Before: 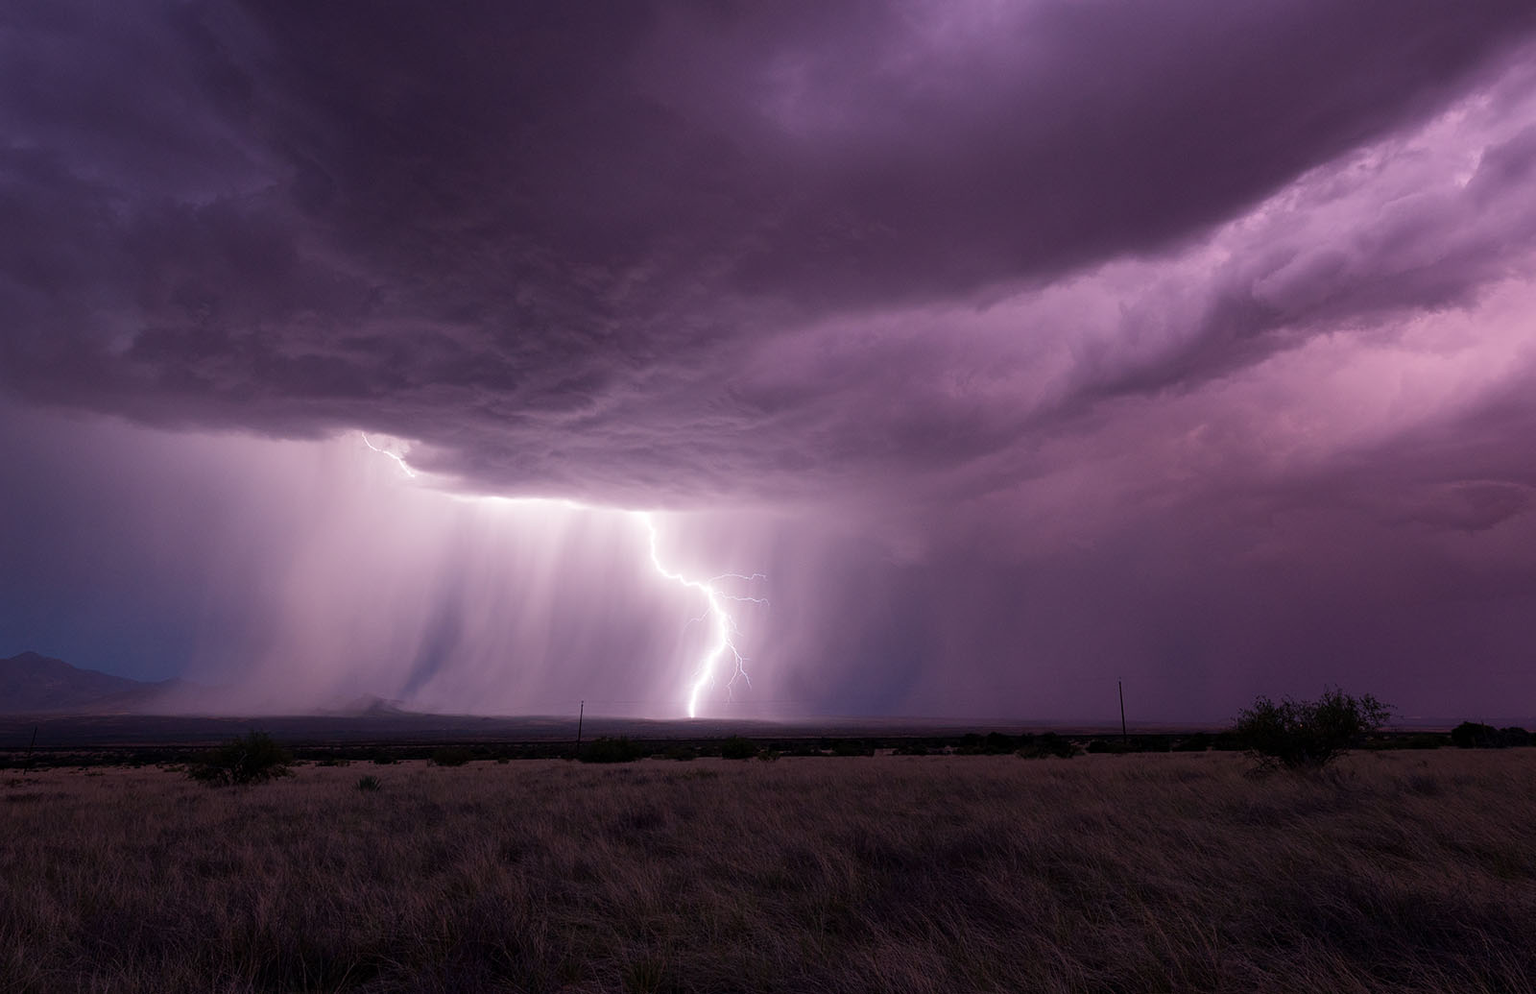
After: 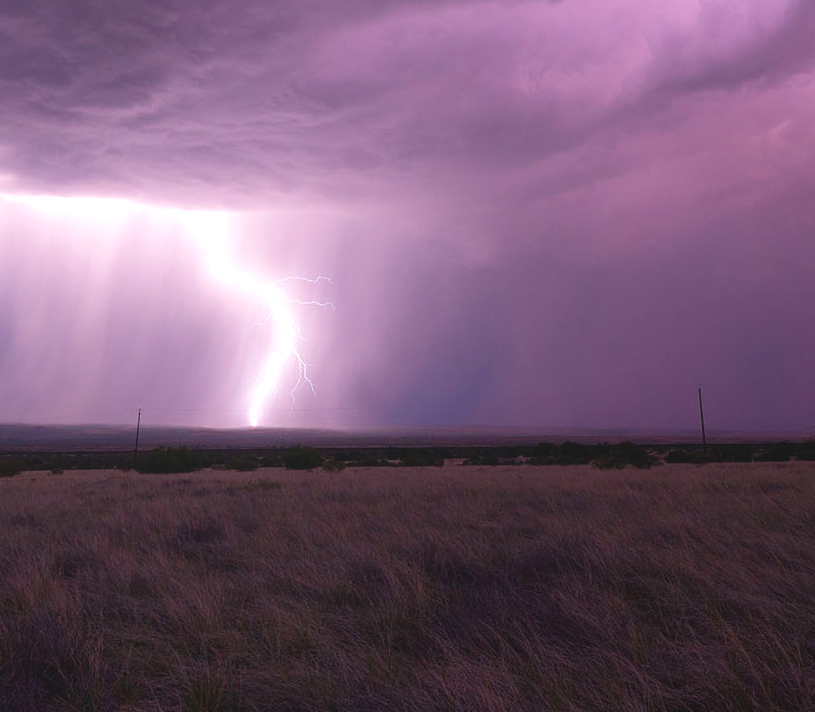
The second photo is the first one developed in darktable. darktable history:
tone equalizer: on, module defaults
exposure: exposure 0.935 EV, compensate highlight preservation false
crop and rotate: left 29.237%, top 31.152%, right 19.807%
local contrast: detail 69%
